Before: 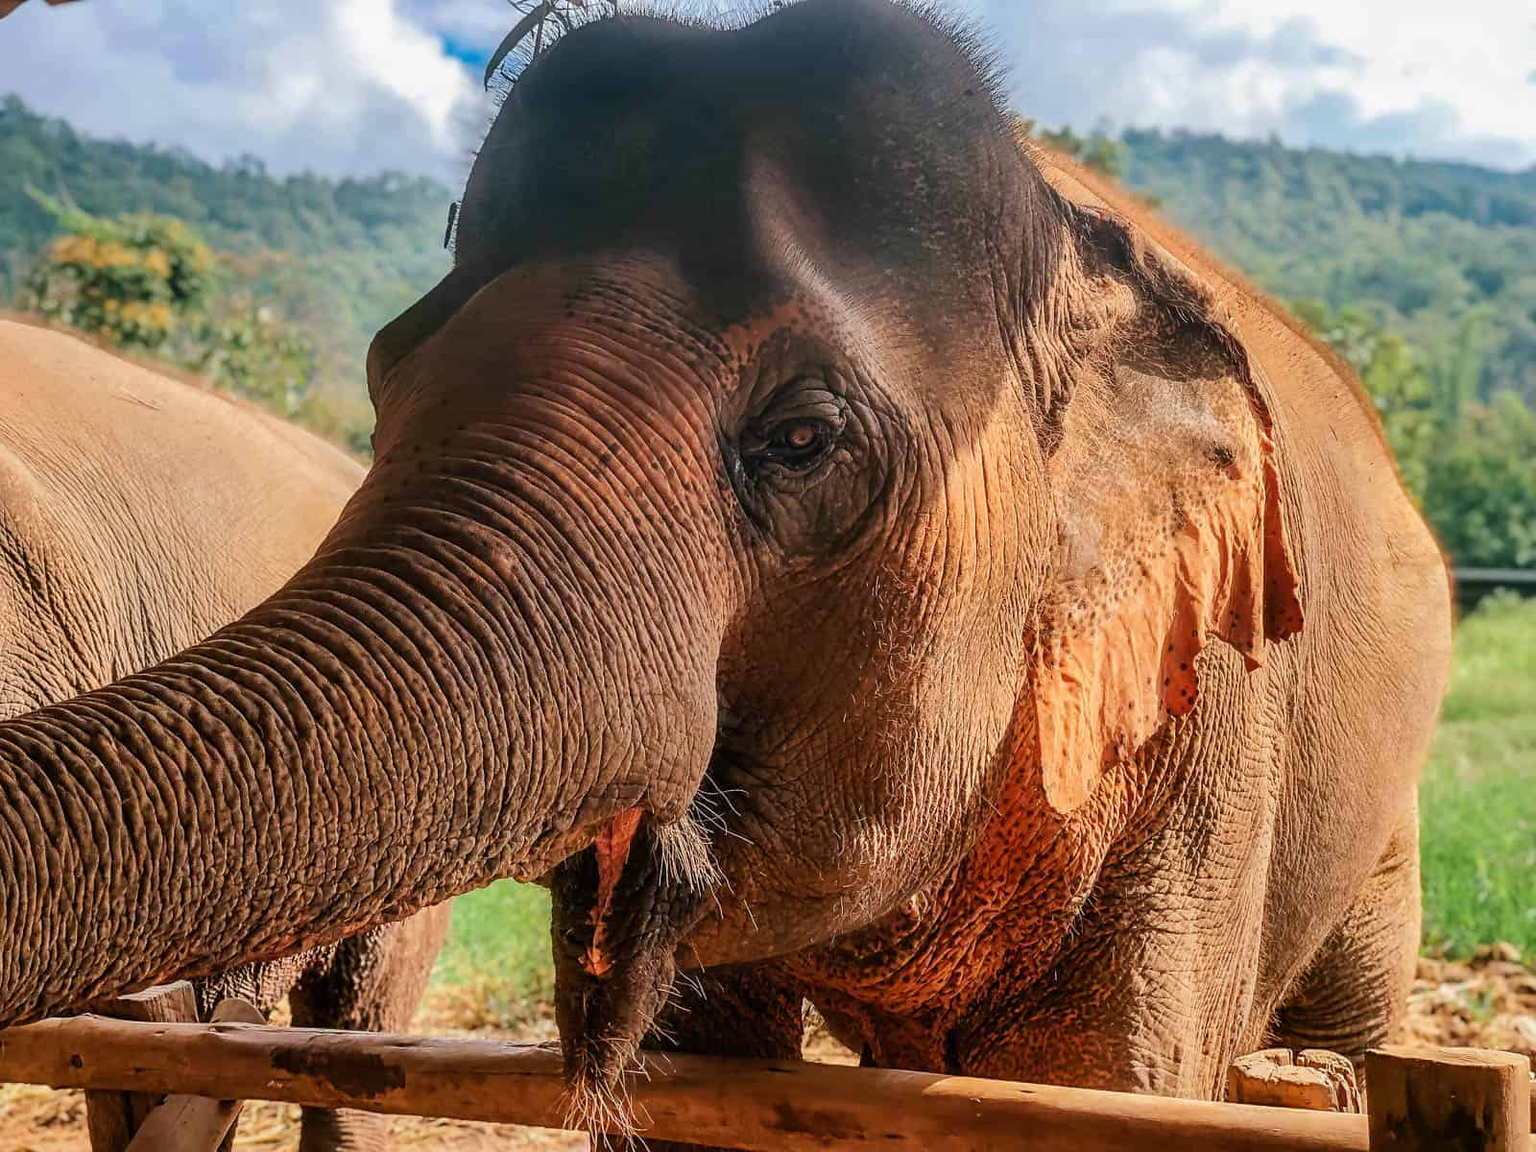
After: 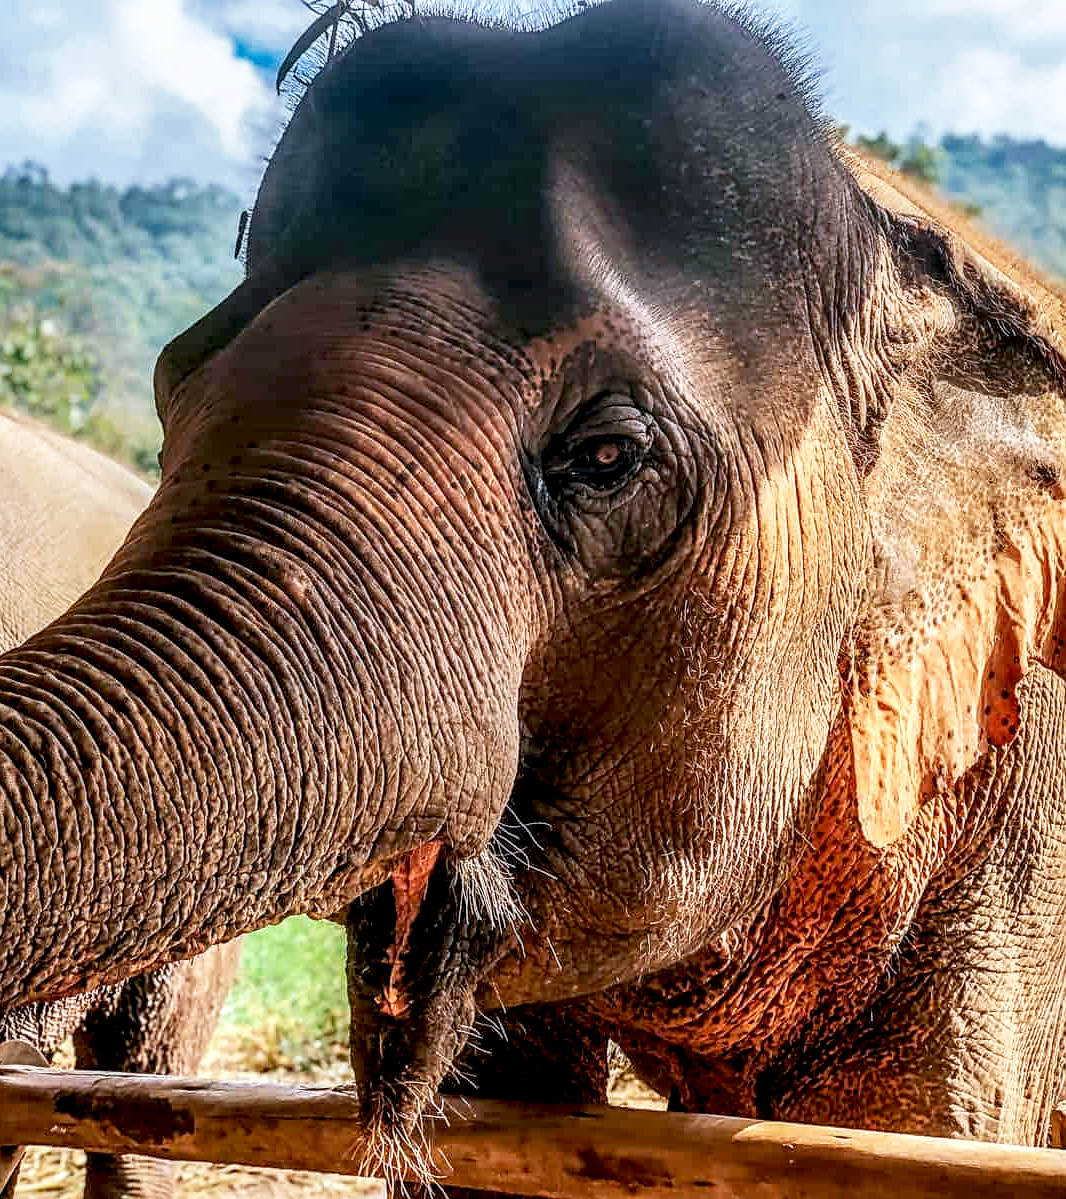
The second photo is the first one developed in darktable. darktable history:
crop and rotate: left 14.292%, right 19.041%
local contrast: highlights 60%, shadows 60%, detail 160%
sharpen: amount 0.2
exposure: black level correction 0.005, exposure 0.001 EV, compensate highlight preservation false
base curve: curves: ch0 [(0, 0) (0.088, 0.125) (0.176, 0.251) (0.354, 0.501) (0.613, 0.749) (1, 0.877)], preserve colors none
white balance: red 0.924, blue 1.095
